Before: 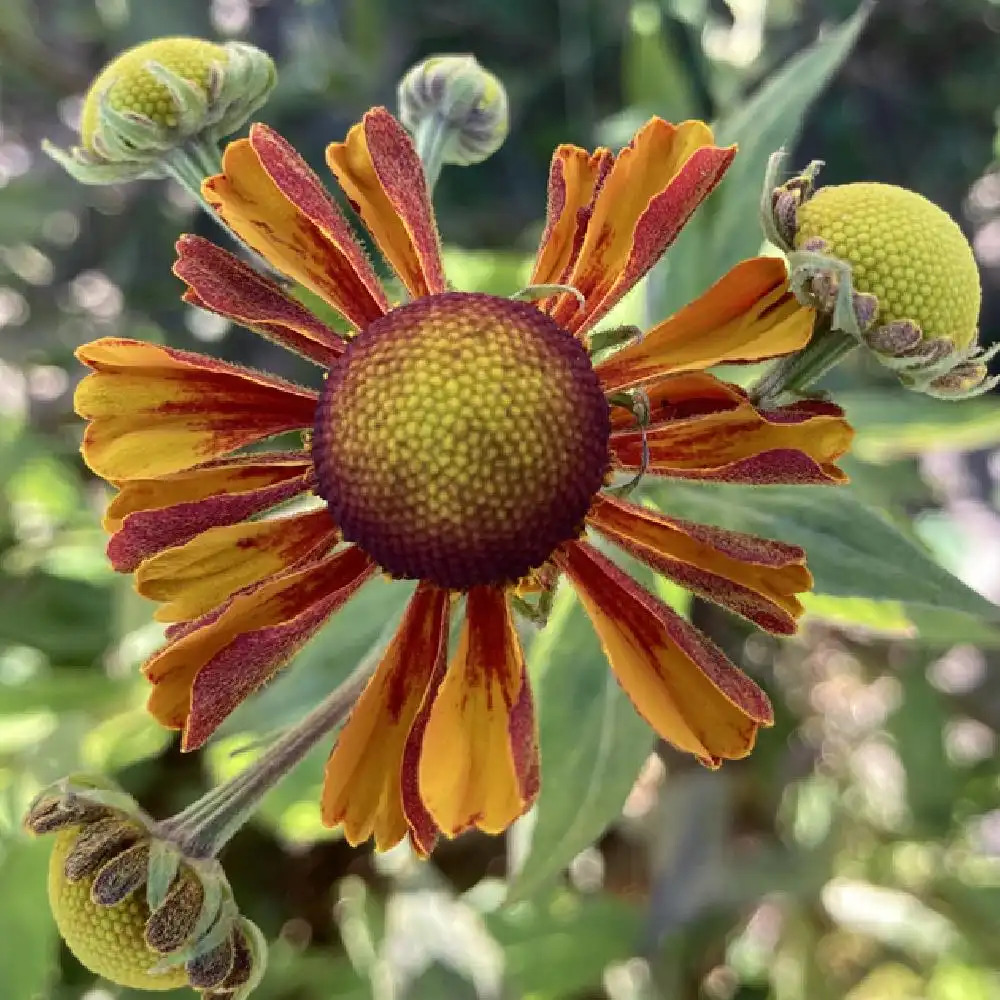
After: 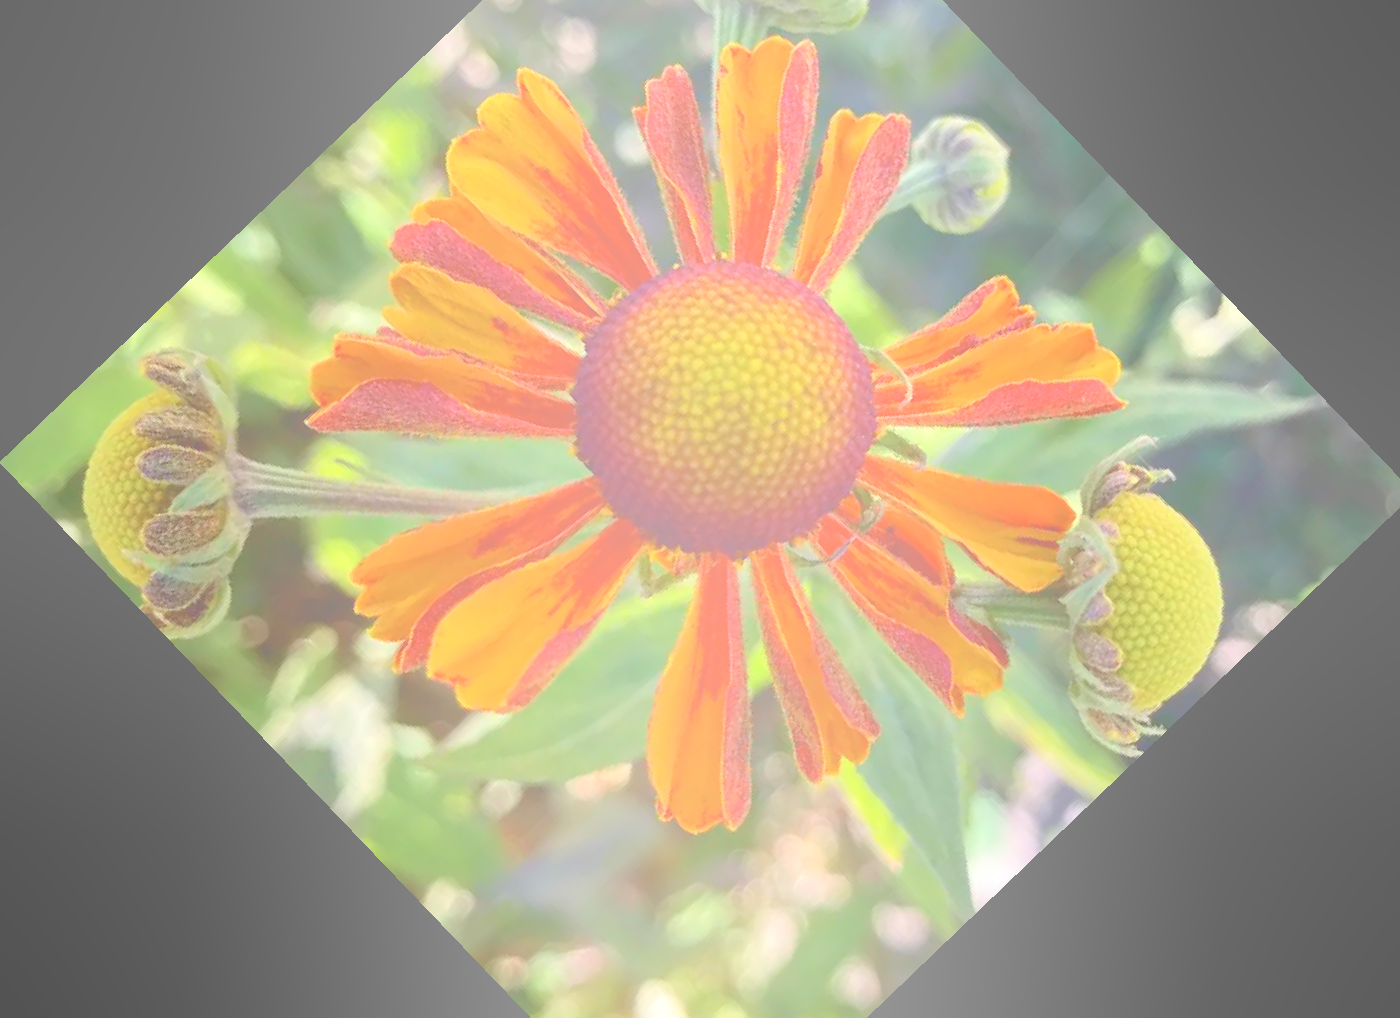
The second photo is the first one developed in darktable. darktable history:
shadows and highlights: shadows 62.66, white point adjustment 0.37, highlights -34.44, compress 83.82%
bloom: size 70%, threshold 25%, strength 70%
crop and rotate: angle -46.26°, top 16.234%, right 0.912%, bottom 11.704%
